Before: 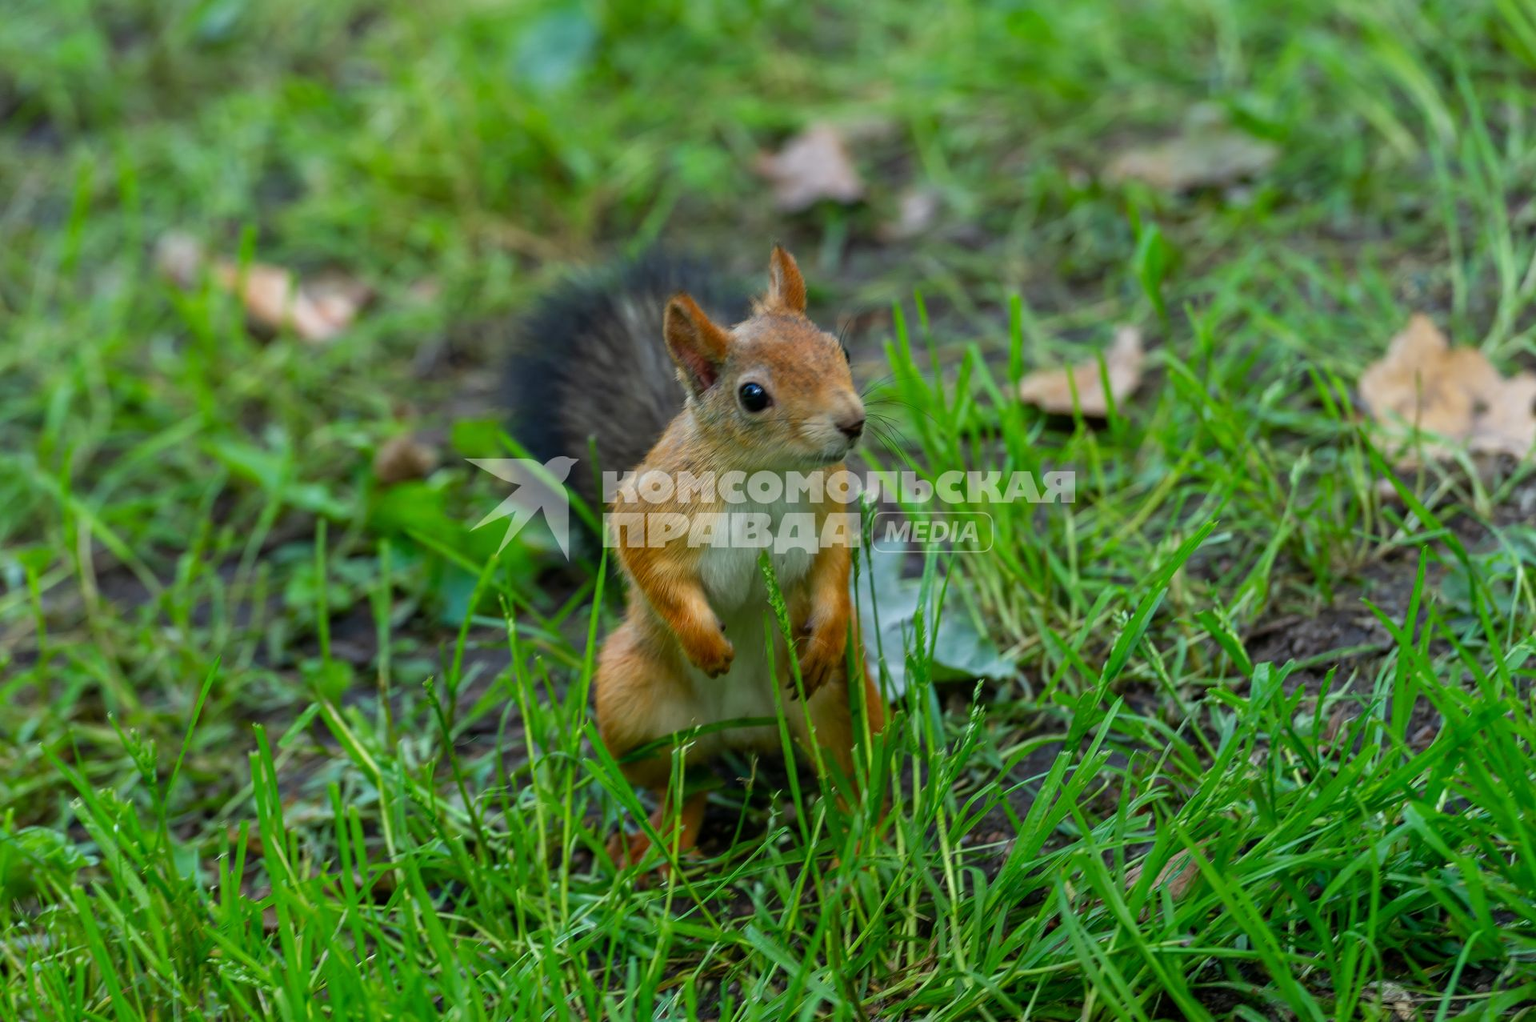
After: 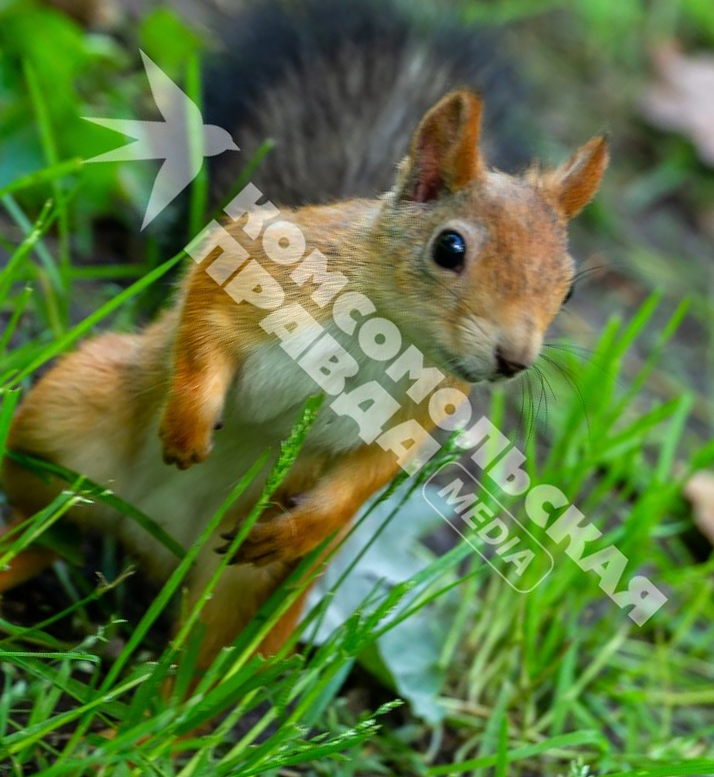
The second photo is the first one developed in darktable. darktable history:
crop and rotate: angle -45.02°, top 16.625%, right 1.009%, bottom 11.68%
tone equalizer: -8 EV -0.385 EV, -7 EV -0.404 EV, -6 EV -0.333 EV, -5 EV -0.192 EV, -3 EV 0.236 EV, -2 EV 0.328 EV, -1 EV 0.386 EV, +0 EV 0.388 EV
